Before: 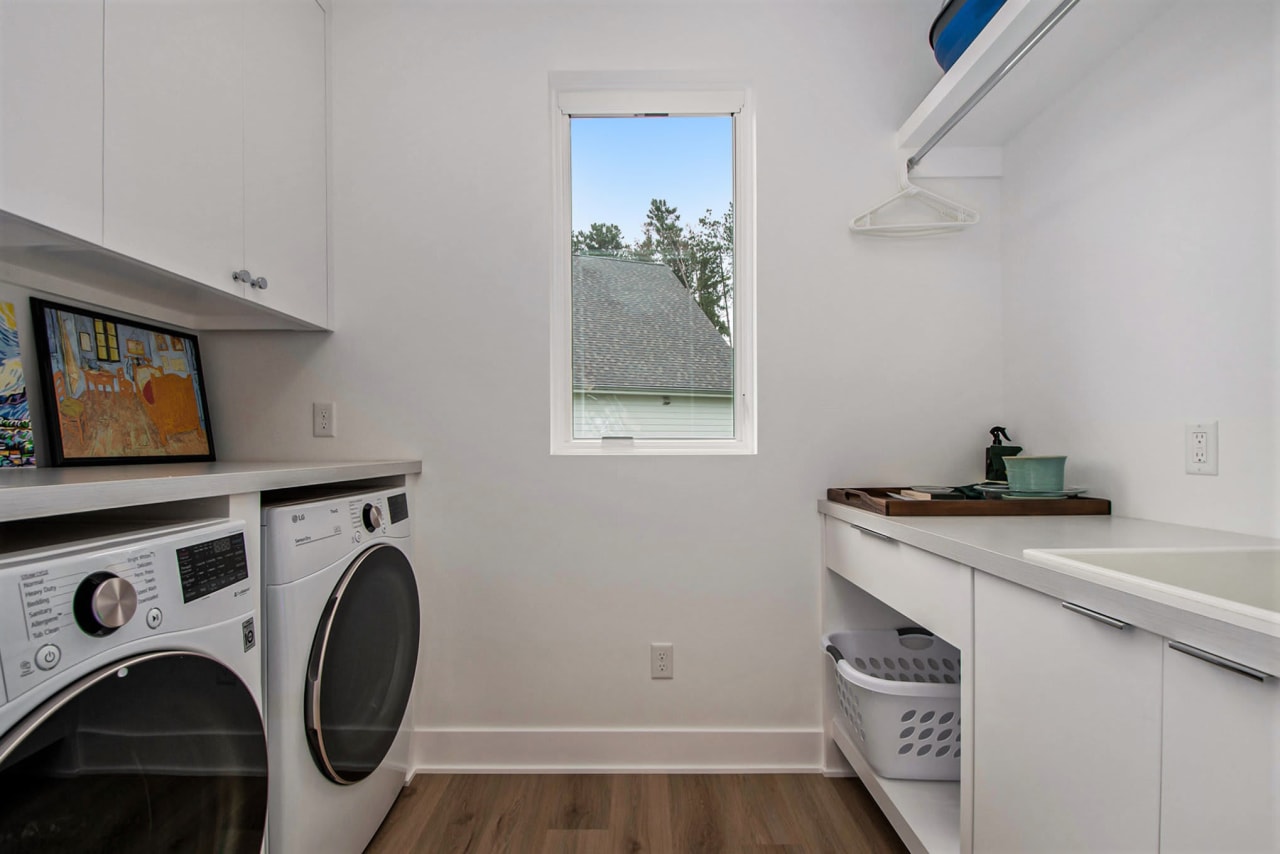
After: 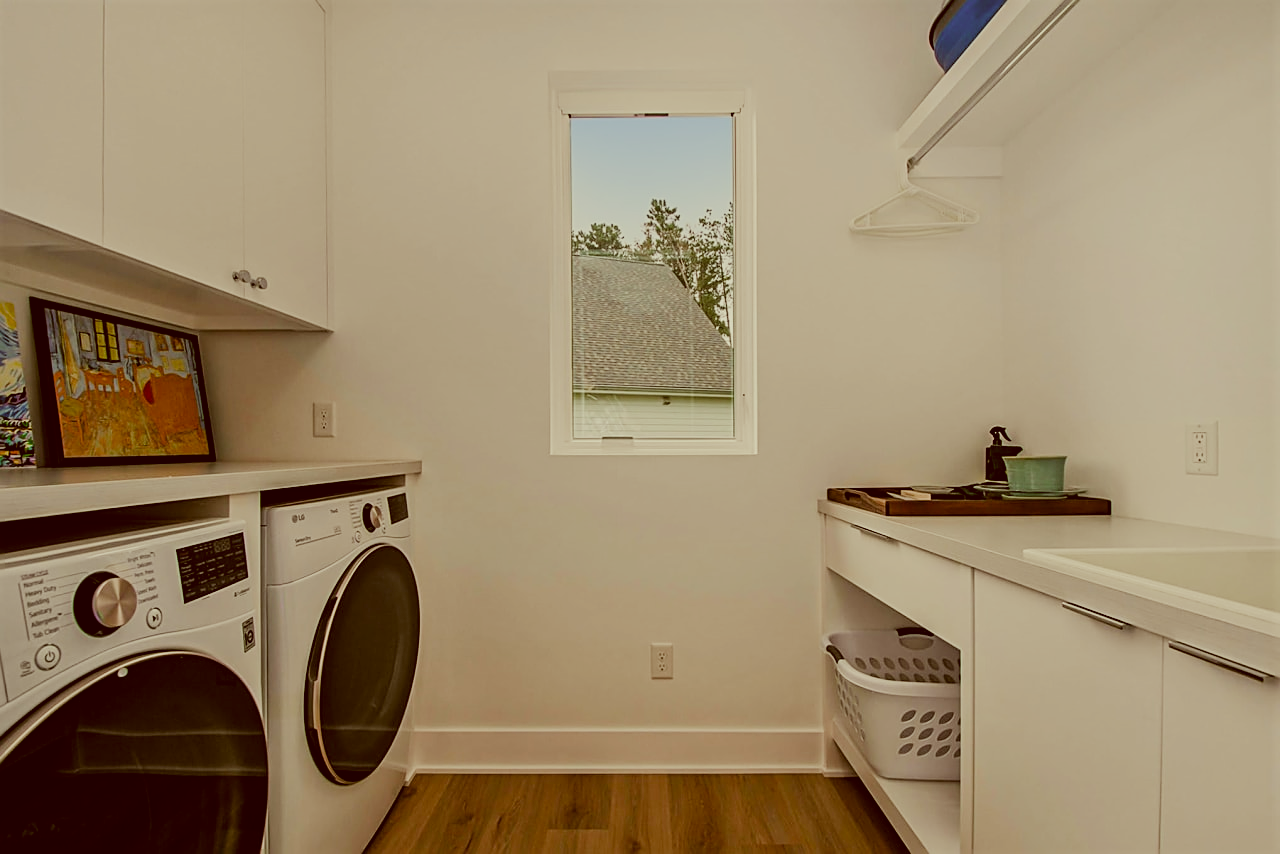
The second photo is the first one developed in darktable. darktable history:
filmic rgb: black relative exposure -7.65 EV, white relative exposure 4.56 EV, hardness 3.61, color science v5 (2021), contrast in shadows safe, contrast in highlights safe
color correction: highlights a* -6.04, highlights b* 9.38, shadows a* 10.67, shadows b* 23.48
color balance rgb: power › chroma 0.283%, power › hue 22.17°, highlights gain › chroma 1.351%, highlights gain › hue 57.18°, perceptual saturation grading › global saturation -0.014%, perceptual saturation grading › highlights -17.262%, perceptual saturation grading › mid-tones 33.118%, perceptual saturation grading › shadows 50.357%
sharpen: amount 0.554
